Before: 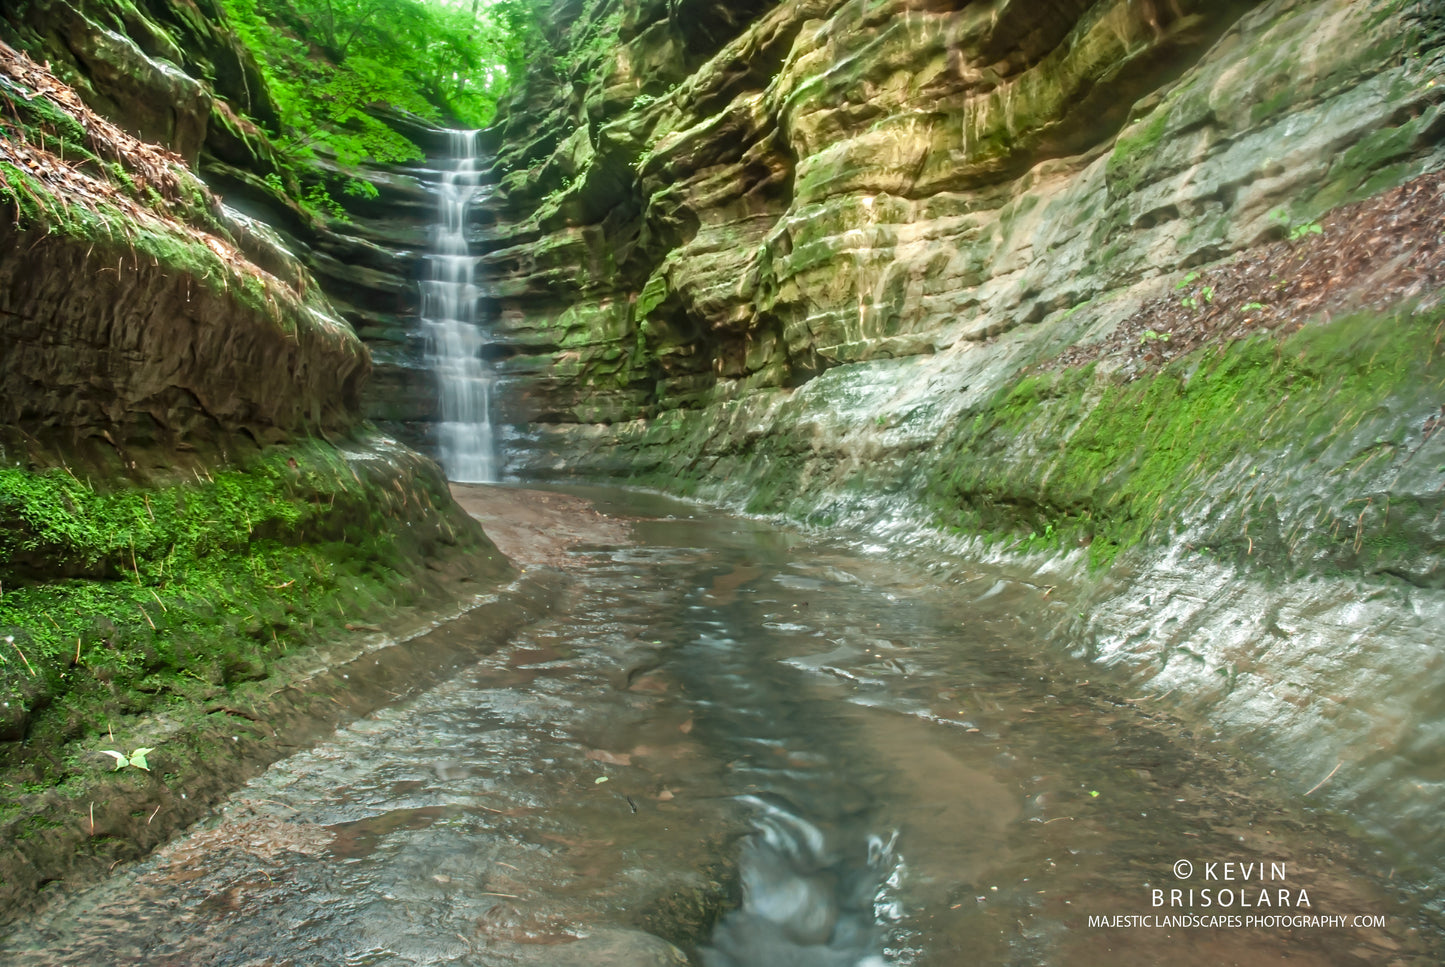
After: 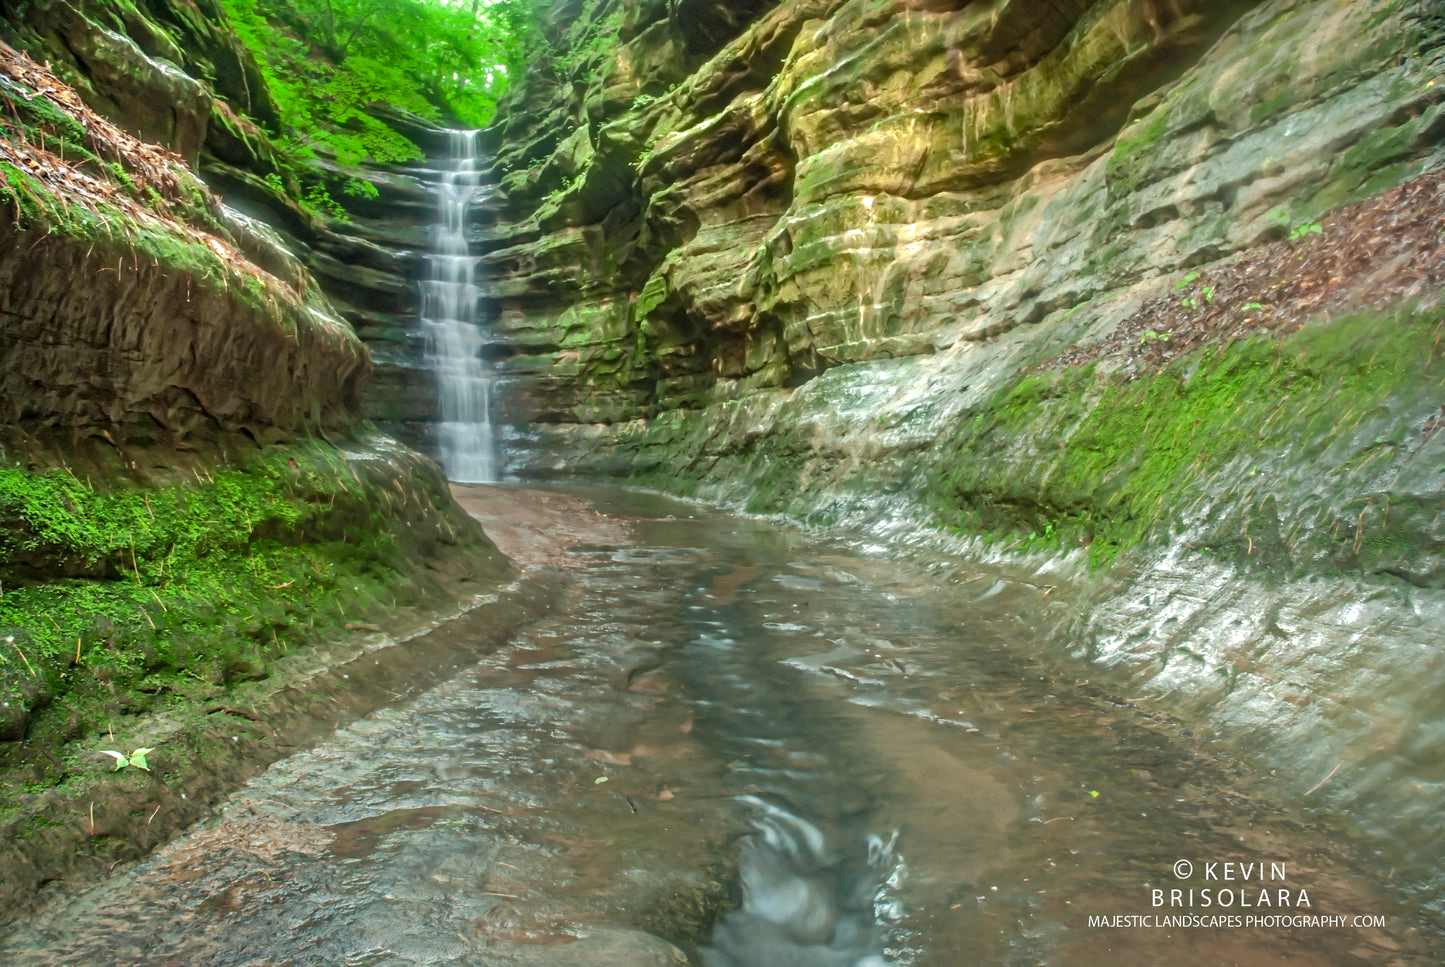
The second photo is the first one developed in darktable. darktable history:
exposure: black level correction 0.002, exposure 0.148 EV, compensate highlight preservation false
shadows and highlights: shadows 39.47, highlights -59.97, highlights color adjustment 89.24%
